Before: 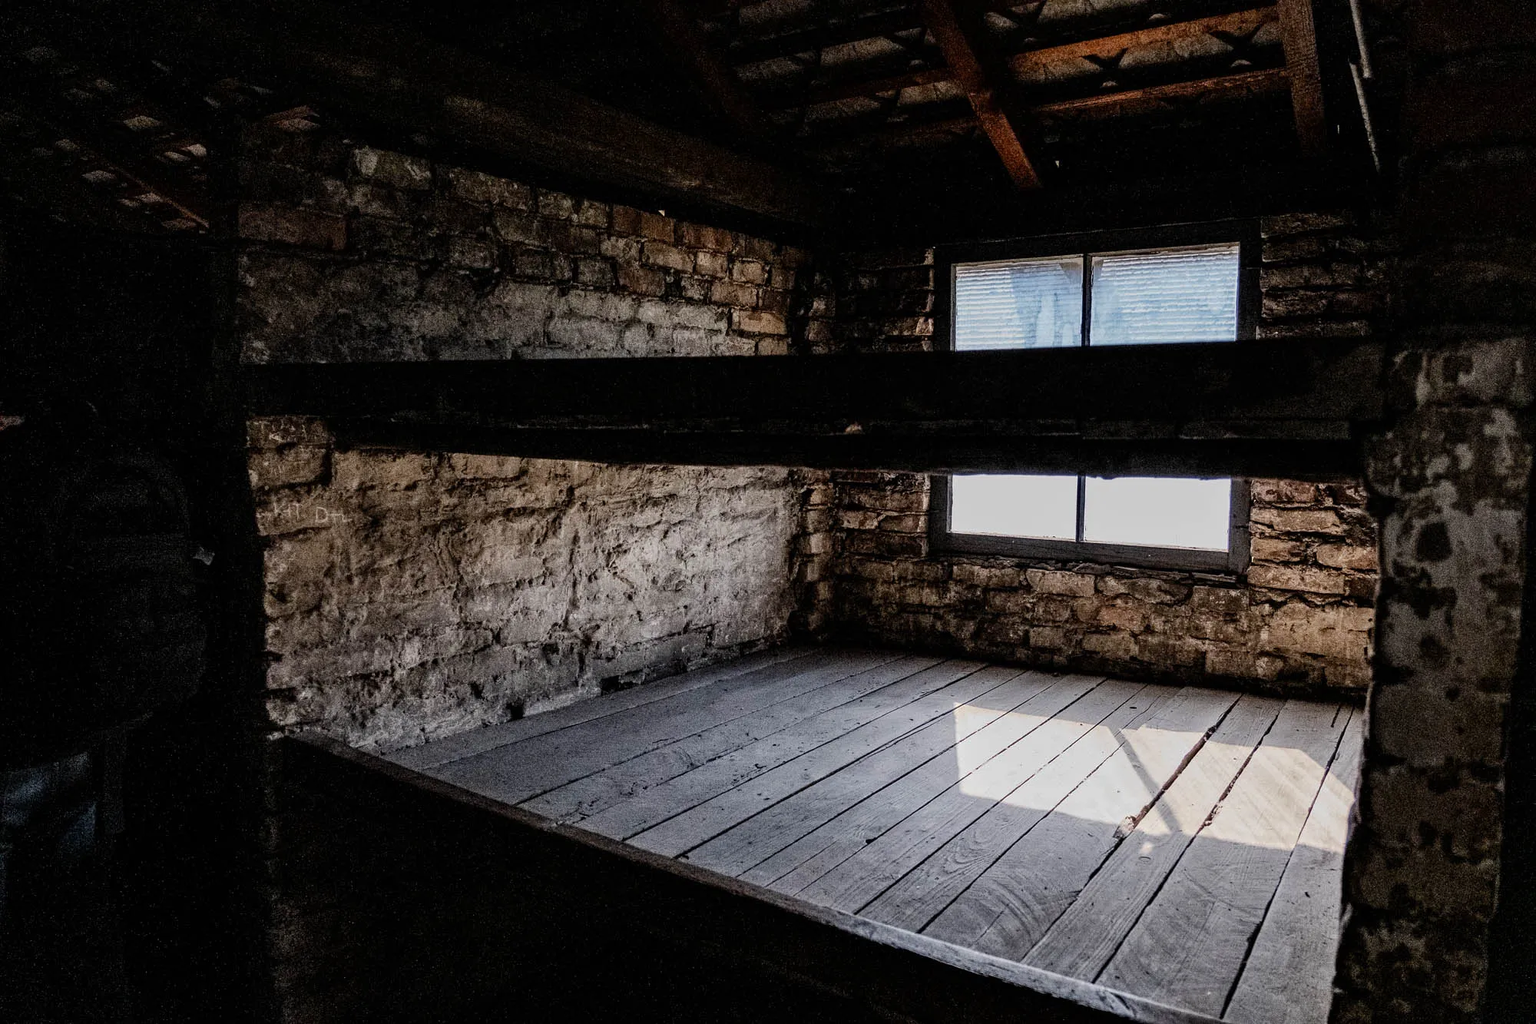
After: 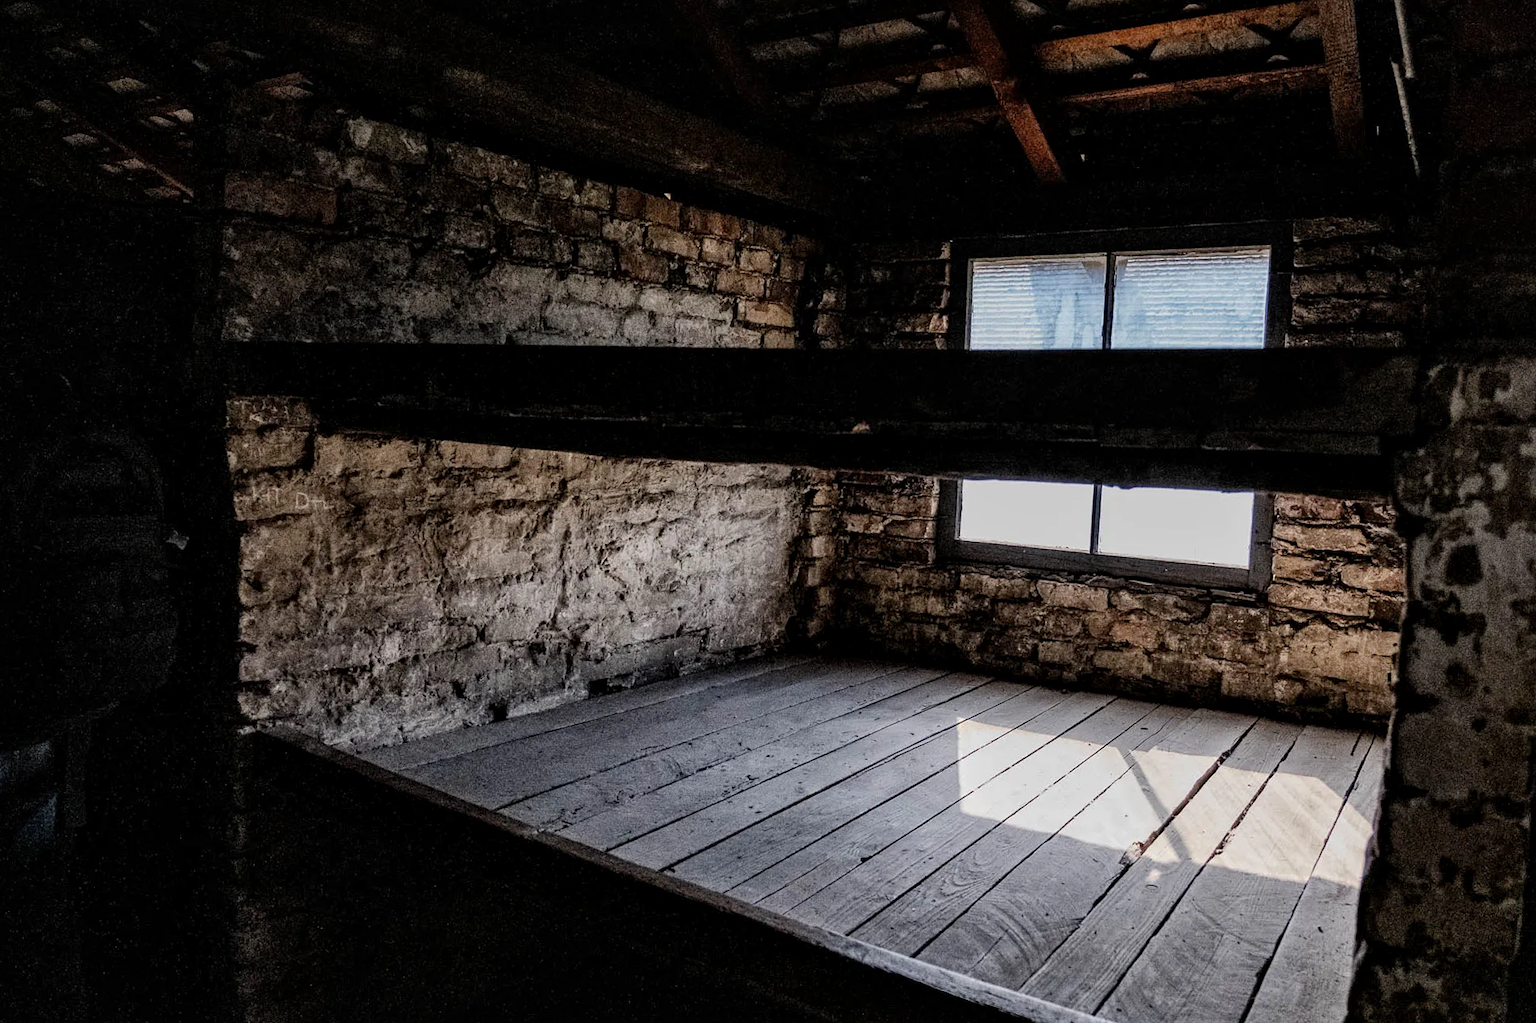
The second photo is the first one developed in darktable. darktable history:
local contrast: mode bilateral grid, contrast 20, coarseness 51, detail 120%, midtone range 0.2
crop and rotate: angle -1.78°
